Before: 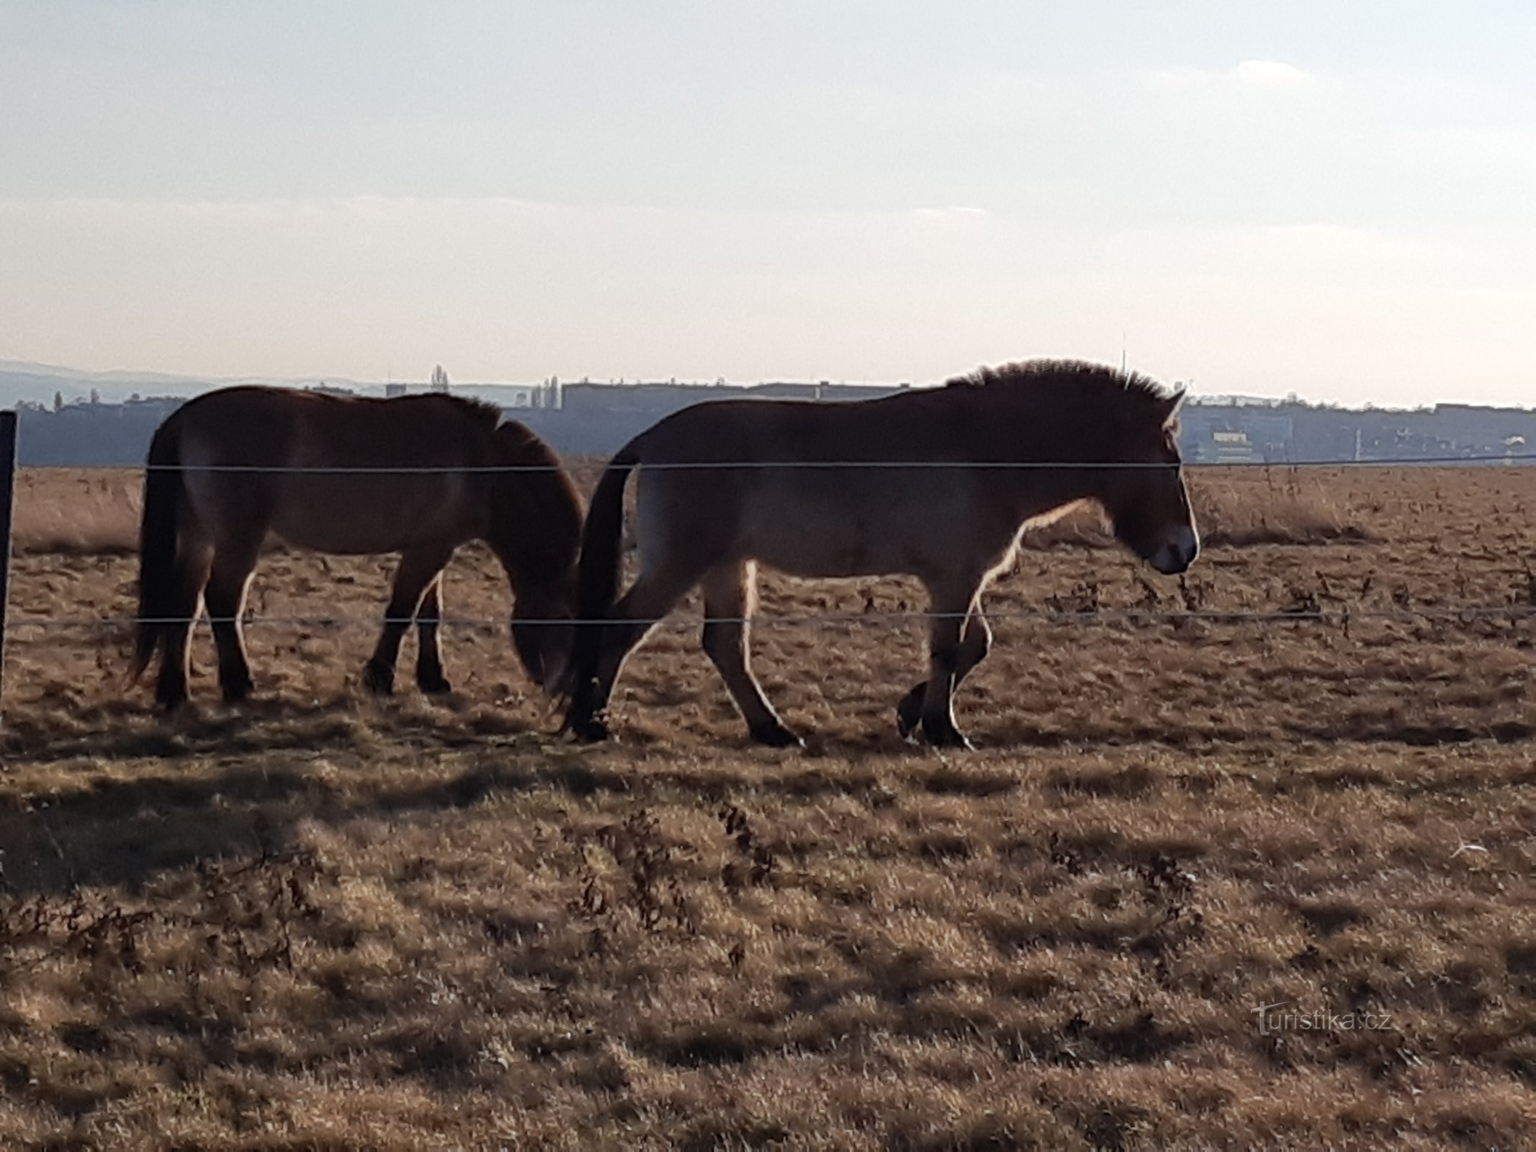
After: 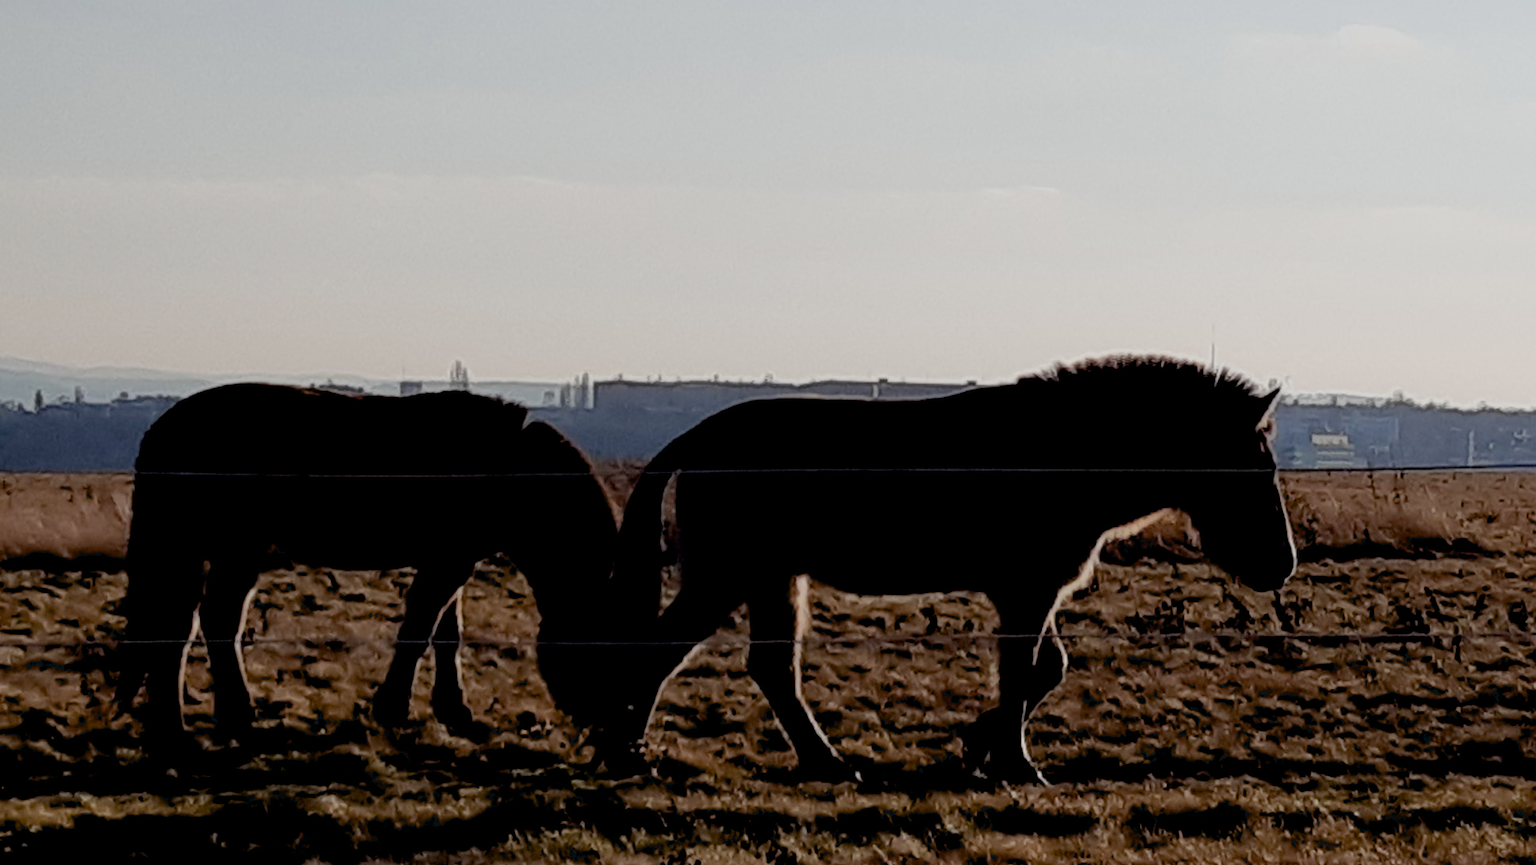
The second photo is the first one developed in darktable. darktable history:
color correction: highlights b* 0.063, saturation 0.979
crop: left 1.522%, top 3.367%, right 7.701%, bottom 28.436%
filmic rgb: black relative exposure -8.15 EV, white relative exposure 3.77 EV, hardness 4.41
exposure: black level correction 0.046, exposure -0.232 EV, compensate highlight preservation false
